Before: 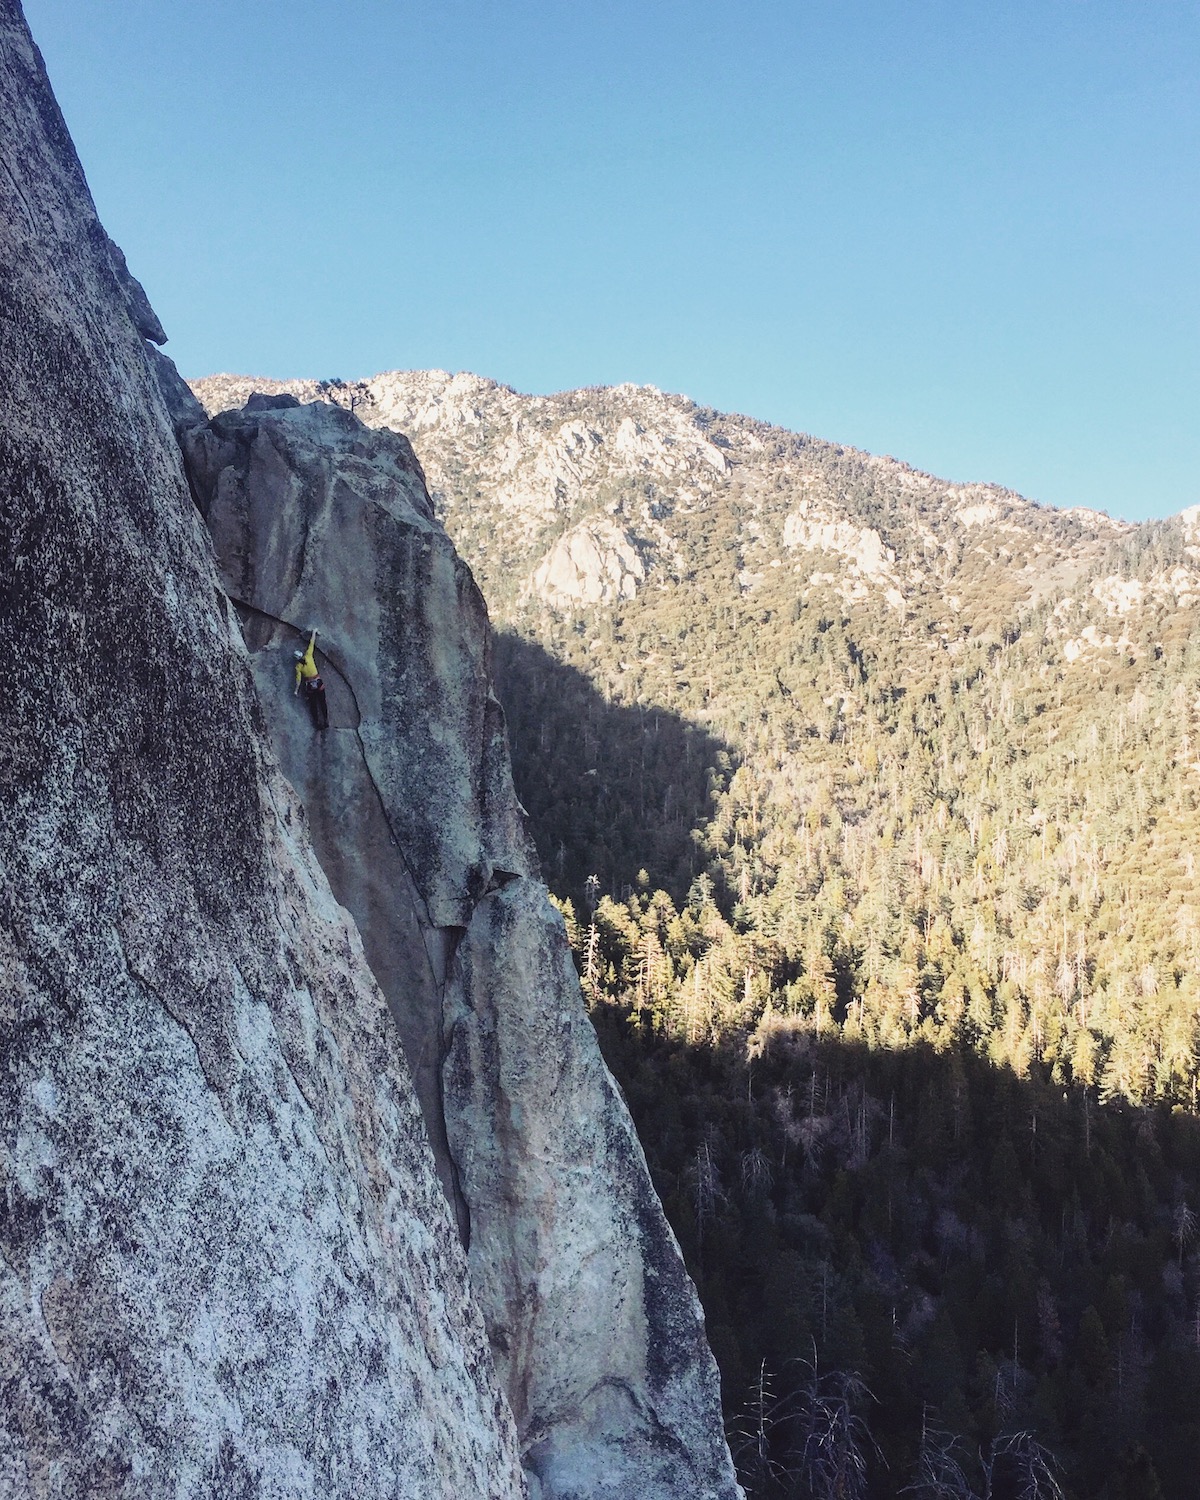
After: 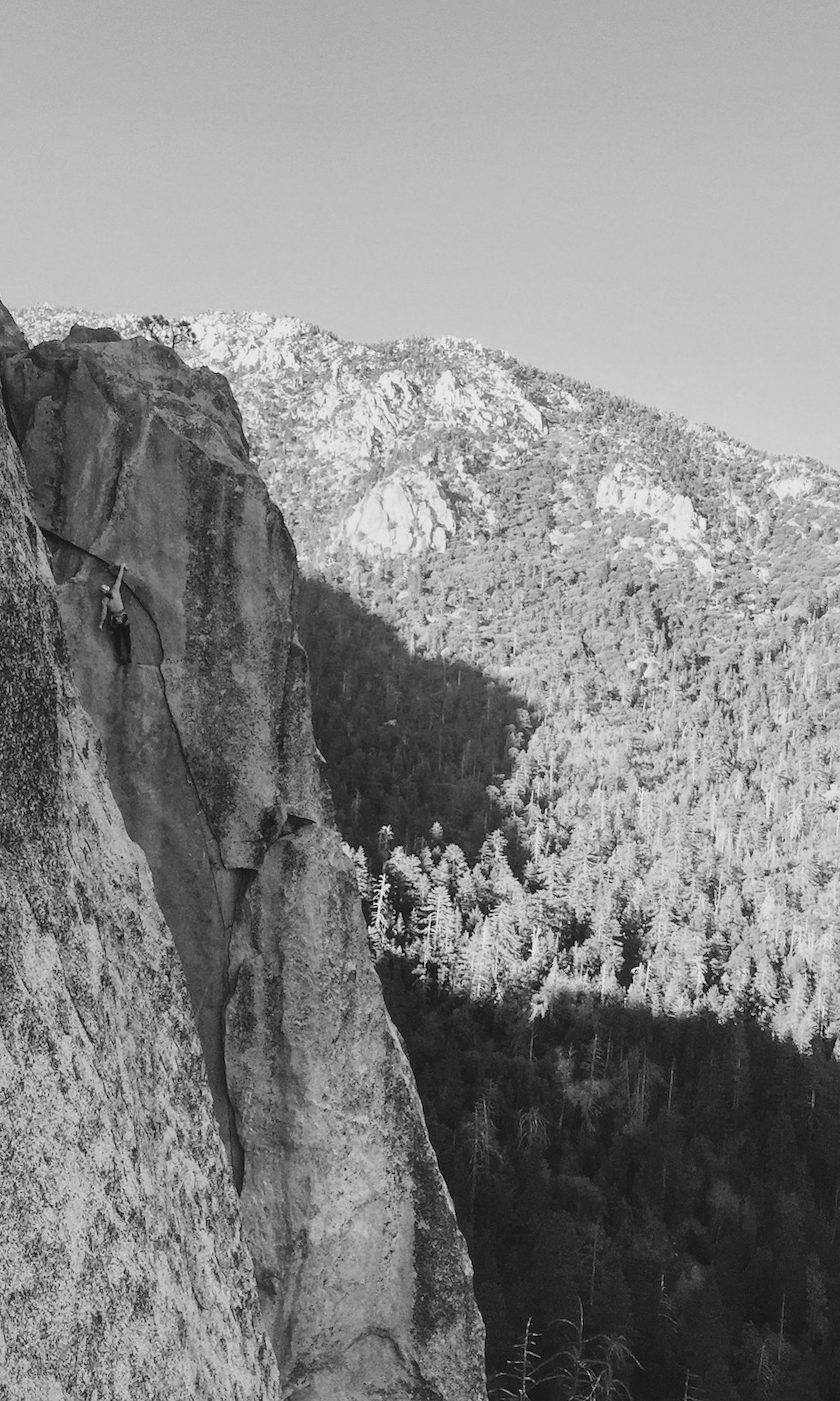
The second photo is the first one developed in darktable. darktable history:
color calibration: output gray [0.21, 0.42, 0.37, 0], gray › normalize channels true, illuminant same as pipeline (D50), adaptation XYZ, x 0.346, y 0.359, gamut compression 0
crop and rotate: angle -3.27°, left 14.277%, top 0.028%, right 10.766%, bottom 0.028%
shadows and highlights: shadows 25, highlights -25
